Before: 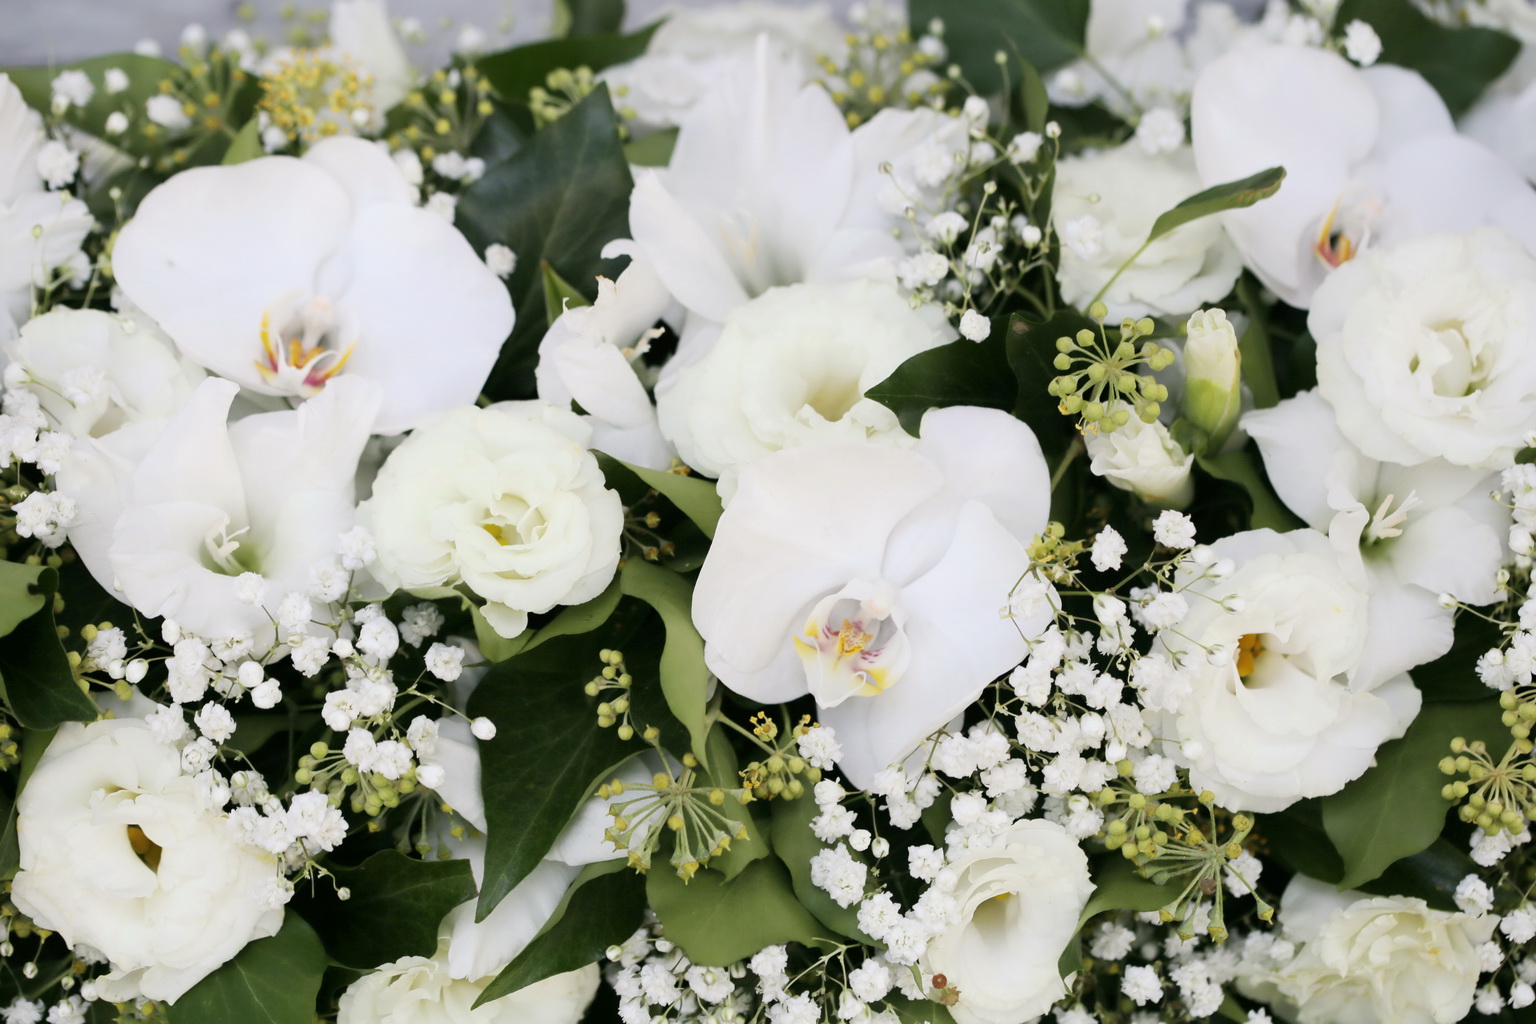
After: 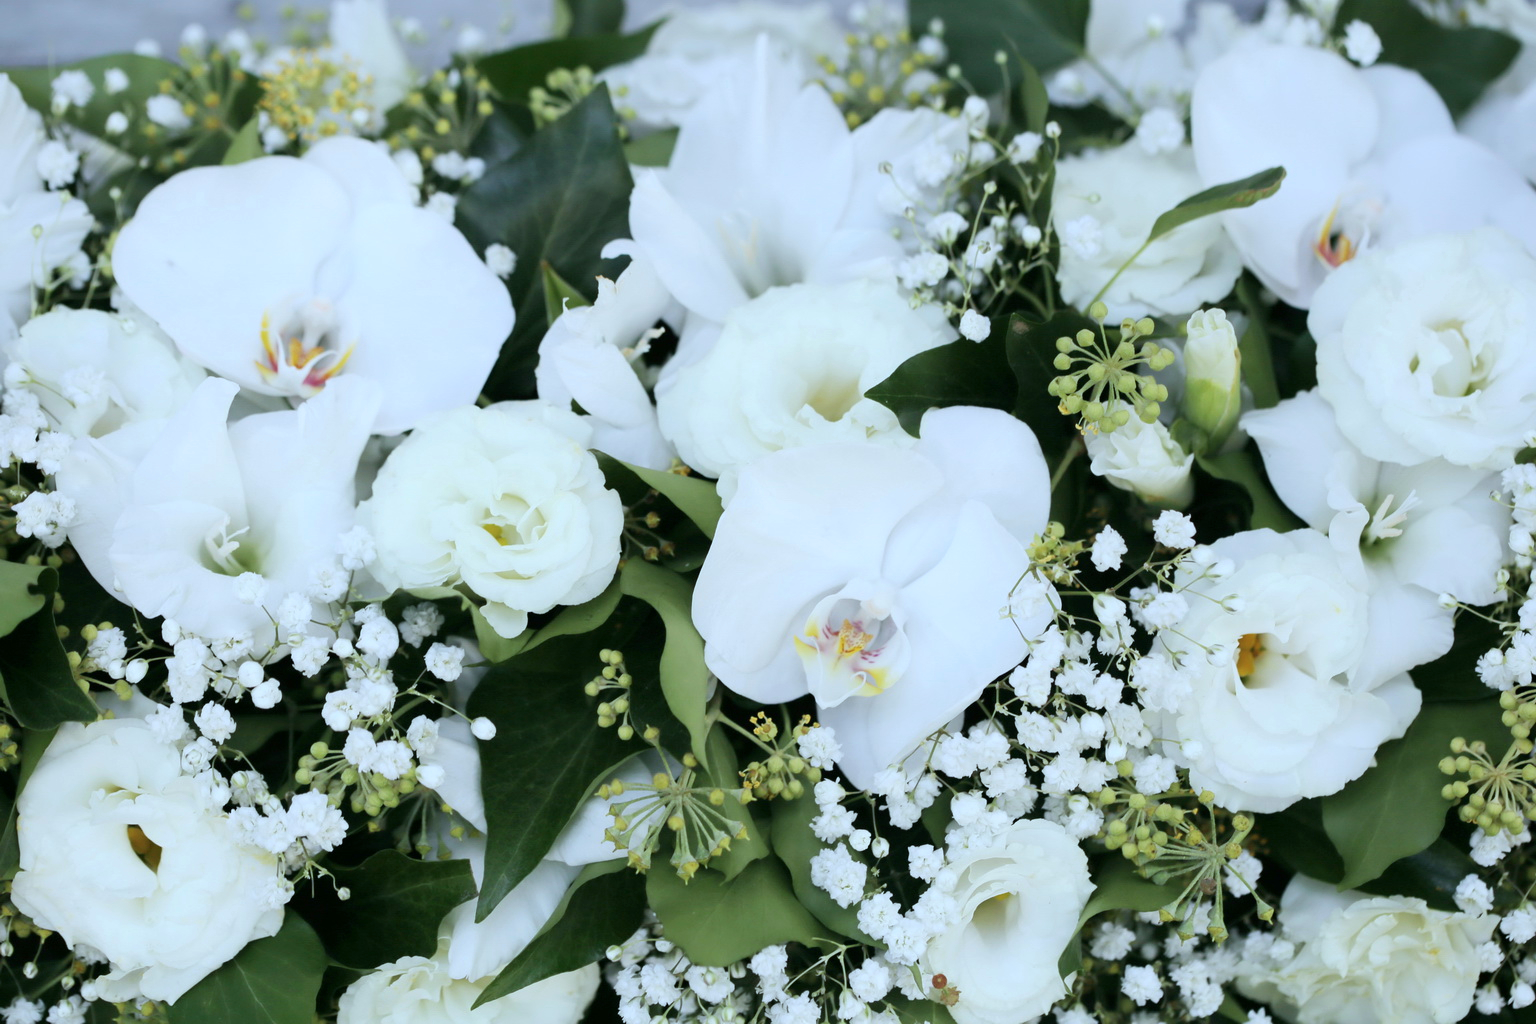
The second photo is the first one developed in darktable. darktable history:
color calibration: gray › normalize channels true, illuminant Planckian (black body), x 0.376, y 0.374, temperature 4122.12 K, gamut compression 0.029
